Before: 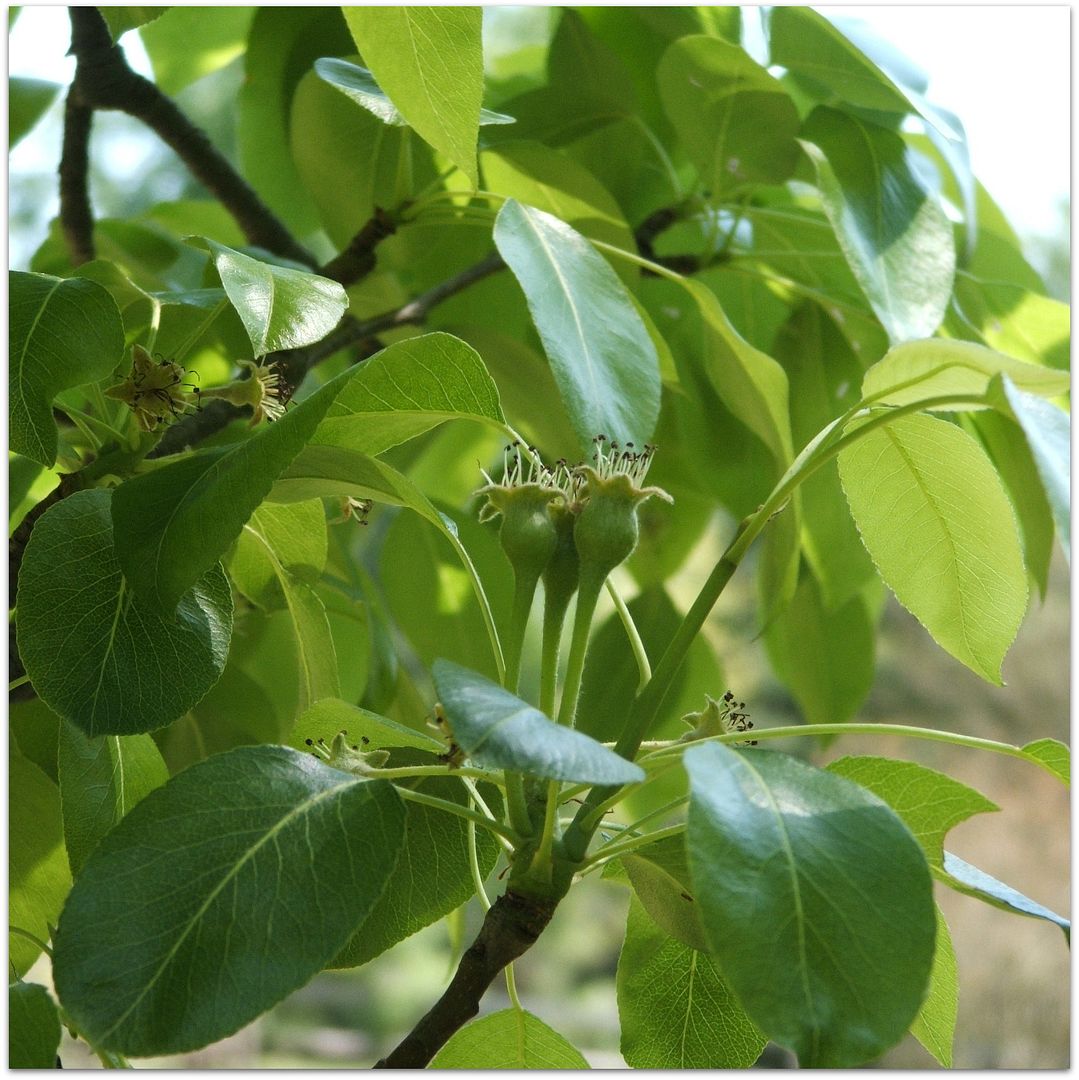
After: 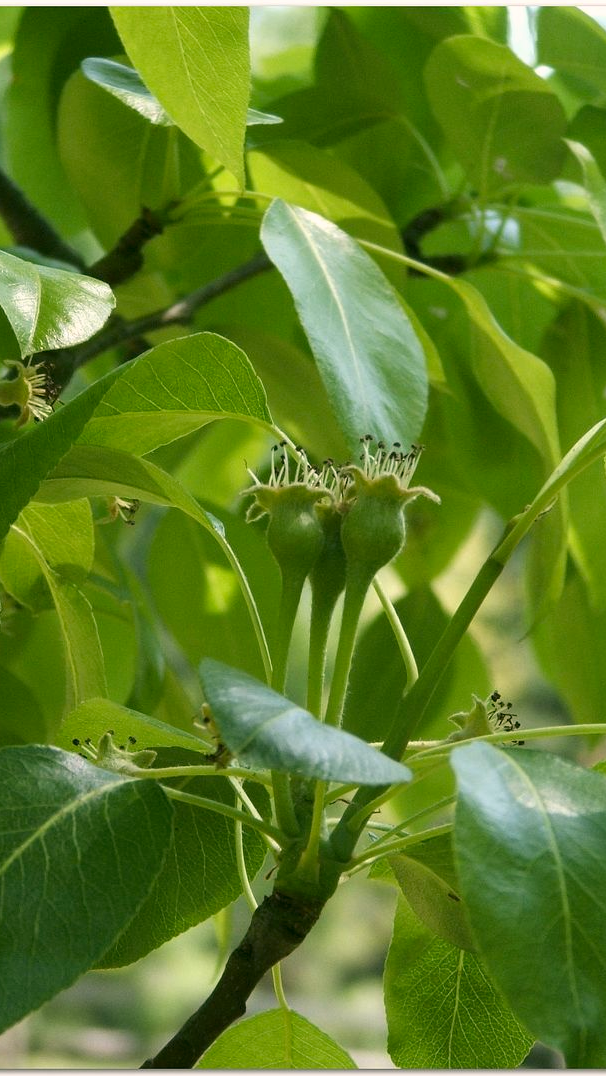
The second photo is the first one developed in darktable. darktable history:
crop: left 21.674%, right 22.086%
color correction: highlights a* 4.02, highlights b* 4.98, shadows a* -7.55, shadows b* 4.98
